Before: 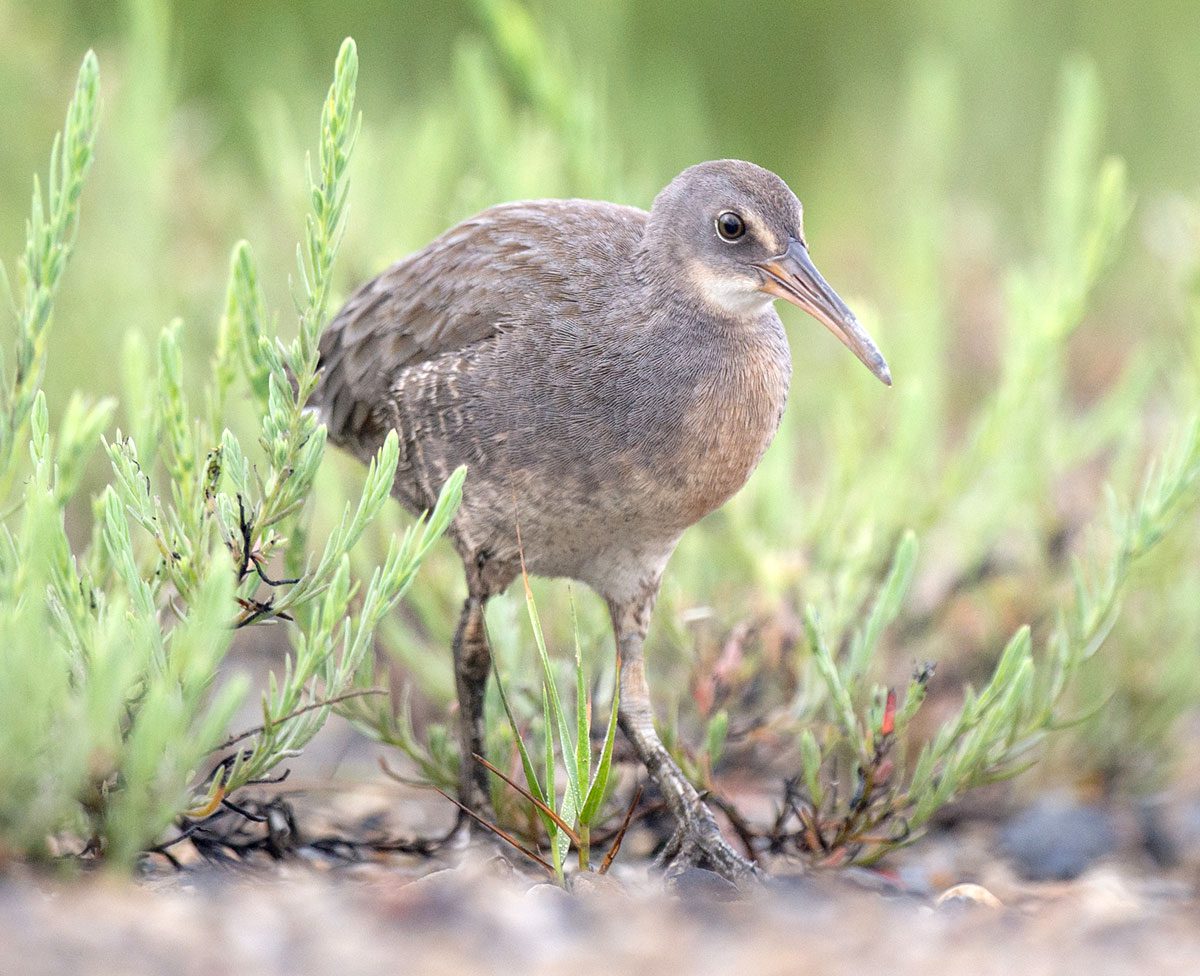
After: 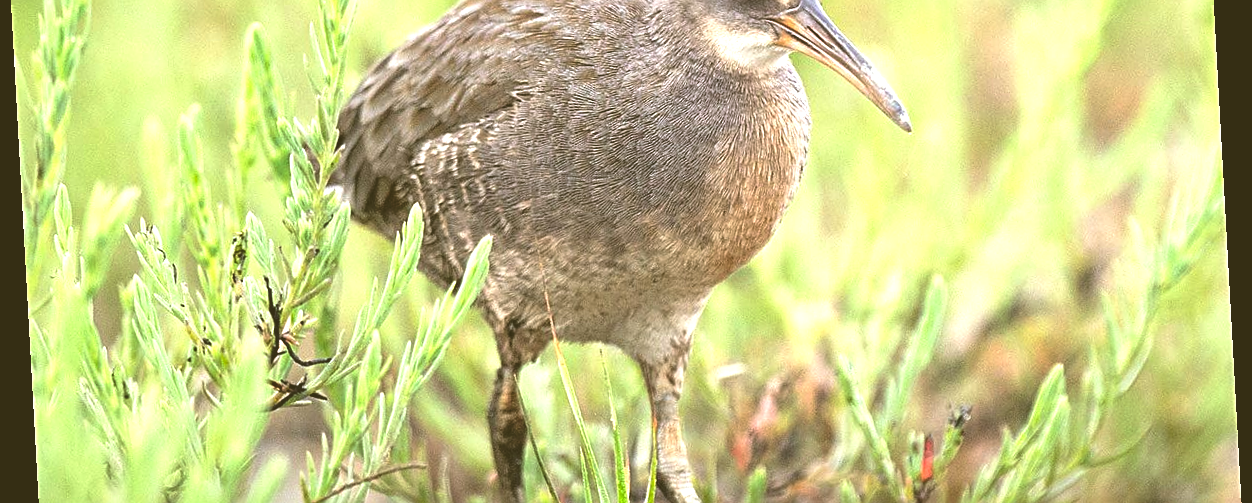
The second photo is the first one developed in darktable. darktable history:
color correction: highlights a* -1.43, highlights b* 10.12, shadows a* 0.395, shadows b* 19.35
base curve: curves: ch0 [(0, 0) (0.283, 0.295) (1, 1)], preserve colors none
exposure: black level correction 0, exposure 0.5 EV, compensate highlight preservation false
rgb curve: curves: ch0 [(0, 0.186) (0.314, 0.284) (0.775, 0.708) (1, 1)], compensate middle gray true, preserve colors none
rotate and perspective: rotation -3.18°, automatic cropping off
crop and rotate: top 26.056%, bottom 25.543%
sharpen: on, module defaults
